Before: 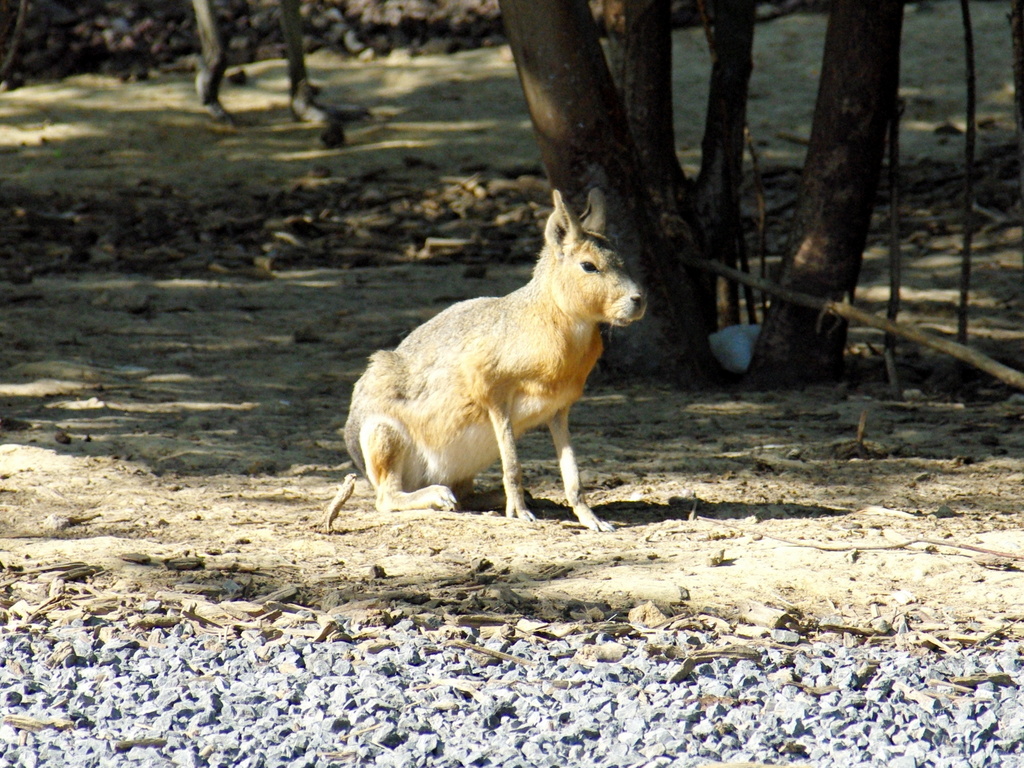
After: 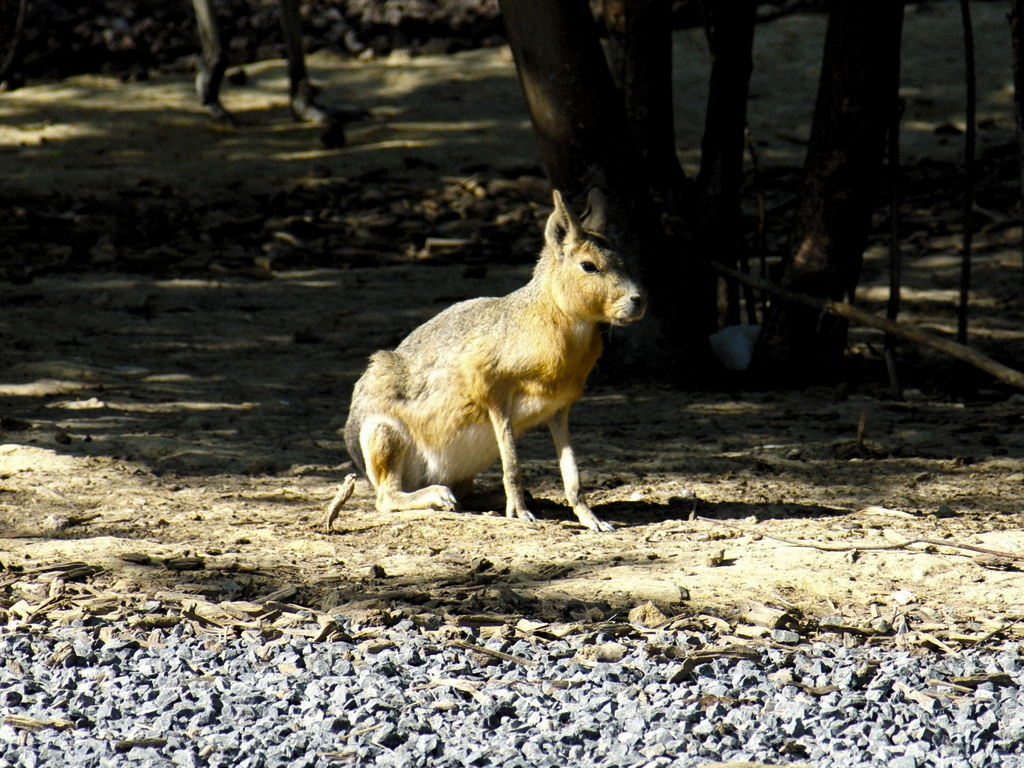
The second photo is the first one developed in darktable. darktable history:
color balance rgb: perceptual saturation grading › global saturation 20%, global vibrance 20%
levels: mode automatic, black 8.58%, gray 59.42%, levels [0, 0.445, 1]
